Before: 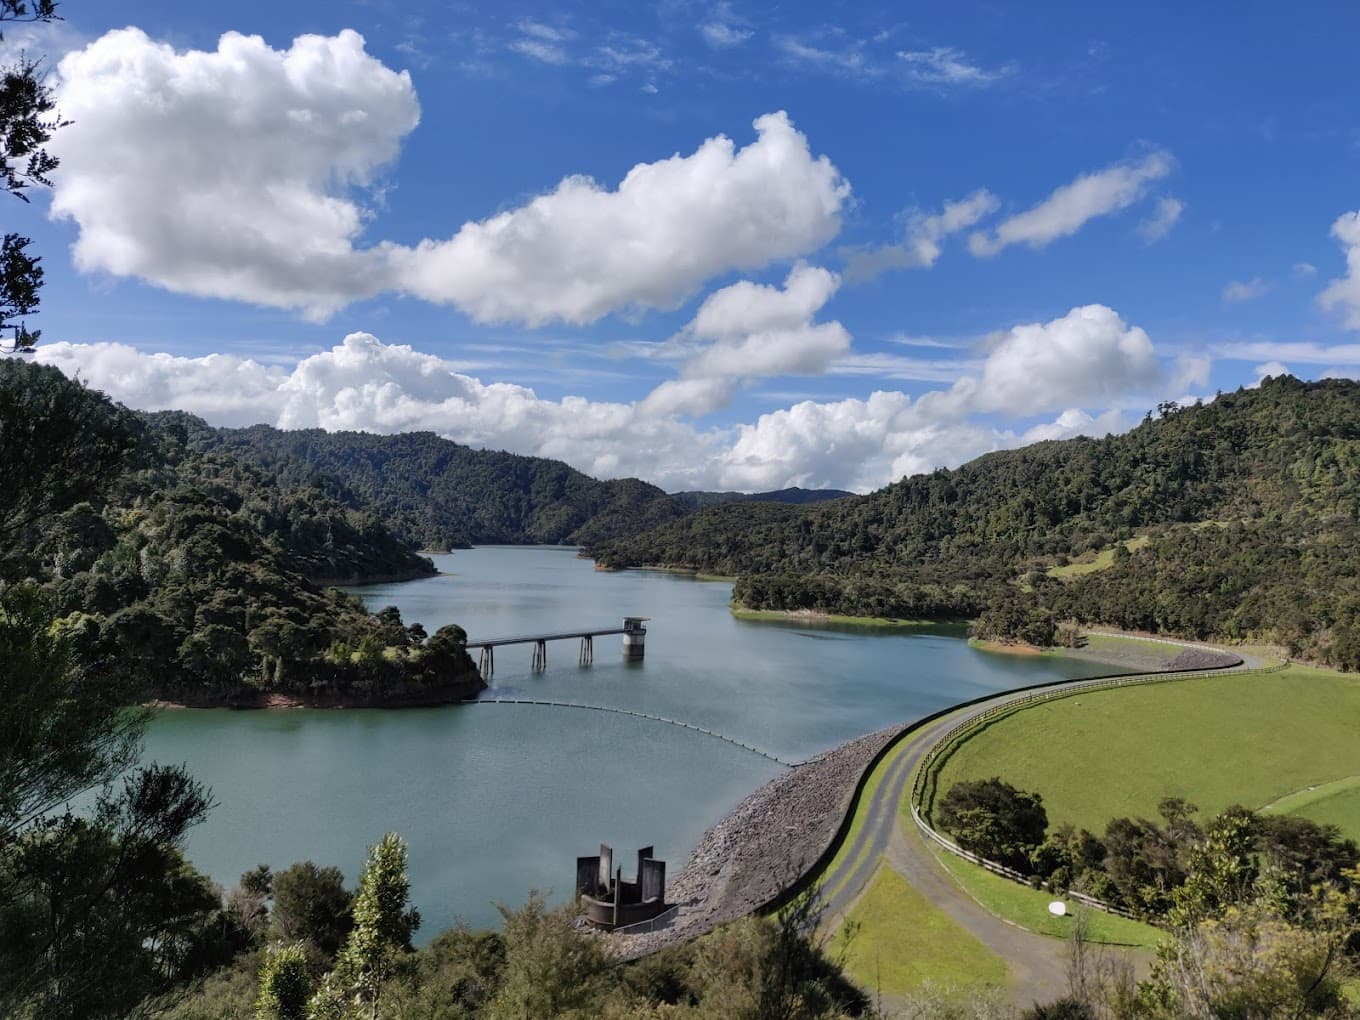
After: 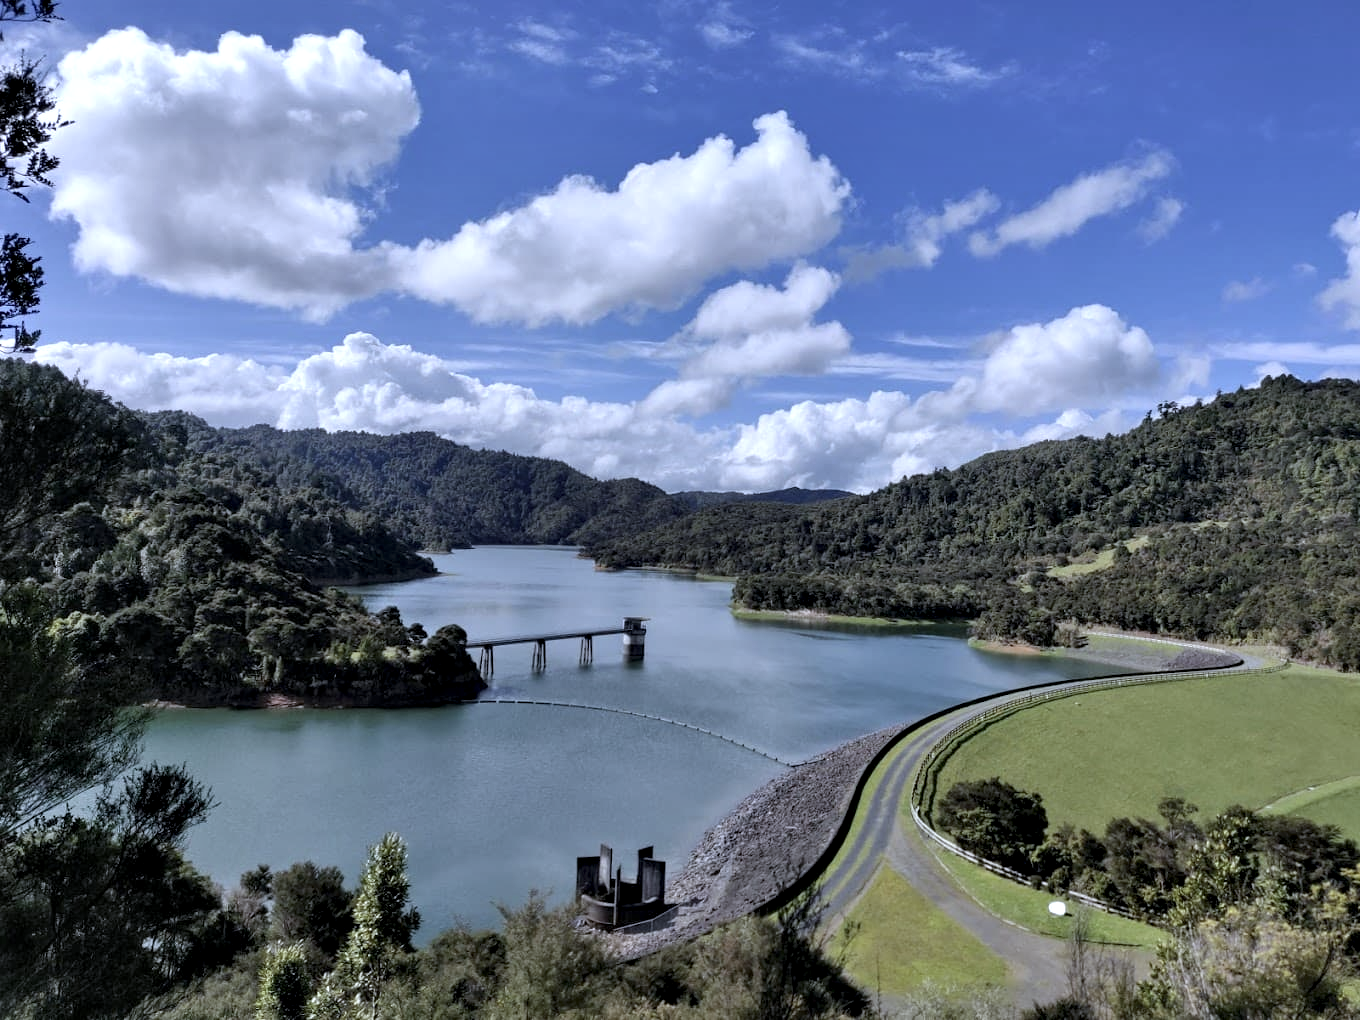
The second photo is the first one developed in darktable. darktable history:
white balance: red 0.948, green 1.02, blue 1.176
contrast equalizer: y [[0.531, 0.548, 0.559, 0.557, 0.544, 0.527], [0.5 ×6], [0.5 ×6], [0 ×6], [0 ×6]]
color correction: saturation 0.8
